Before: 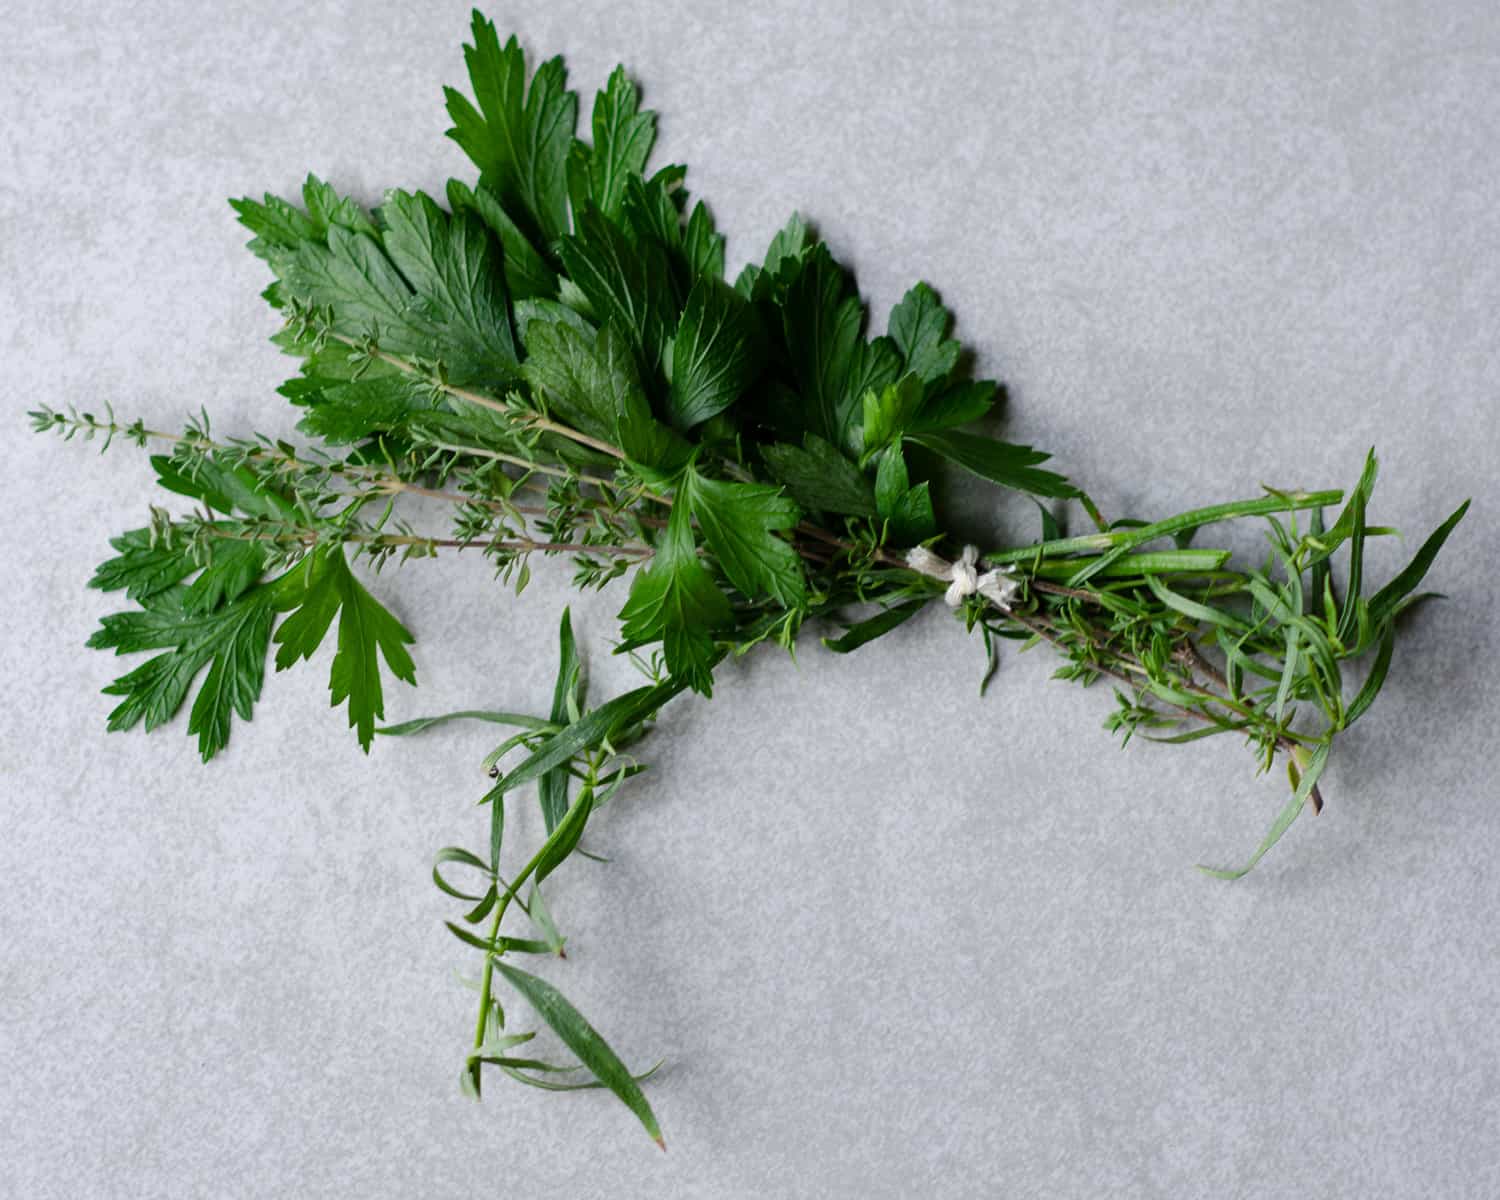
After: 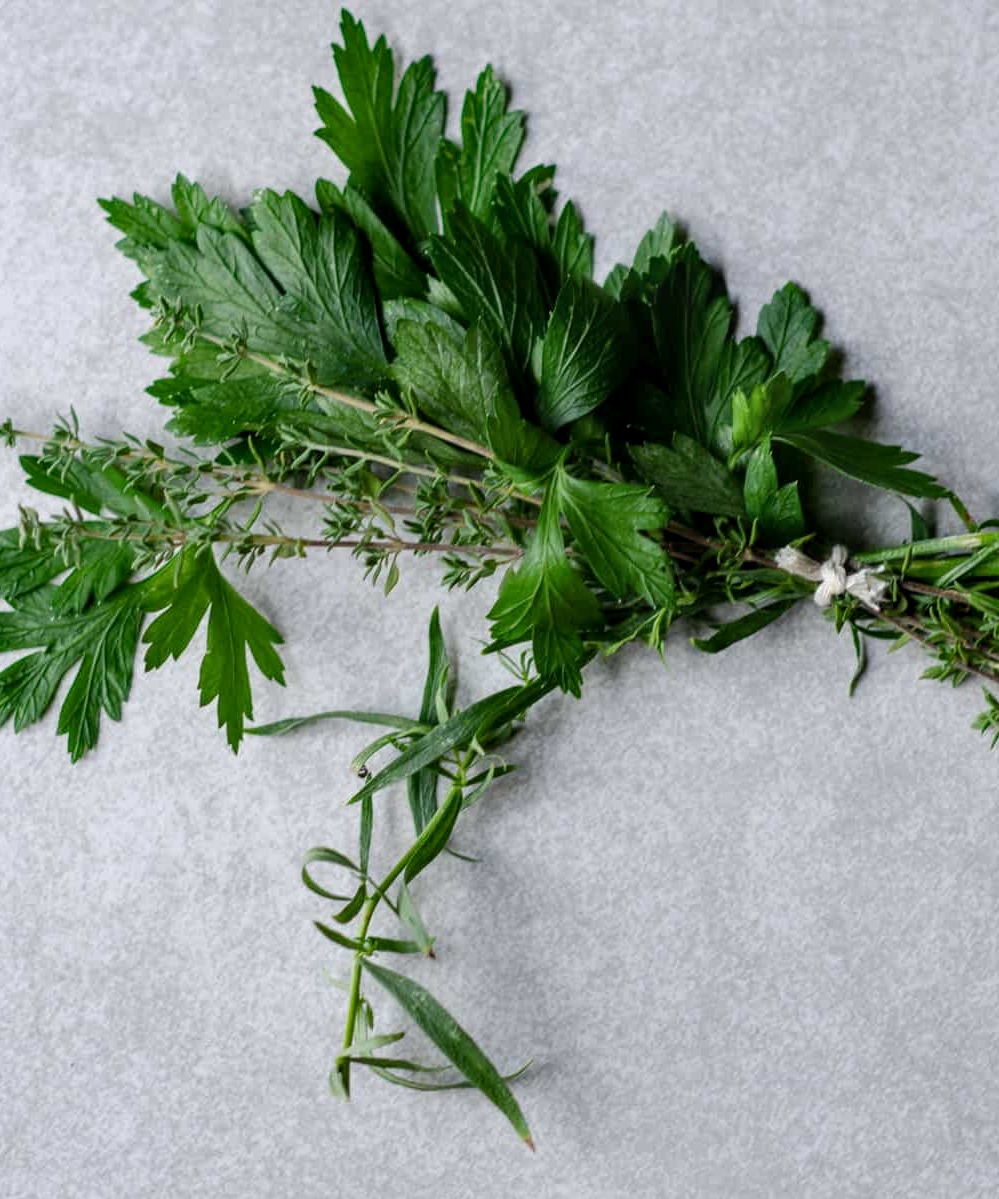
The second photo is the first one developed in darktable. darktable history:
local contrast: on, module defaults
crop and rotate: left 8.786%, right 24.548%
